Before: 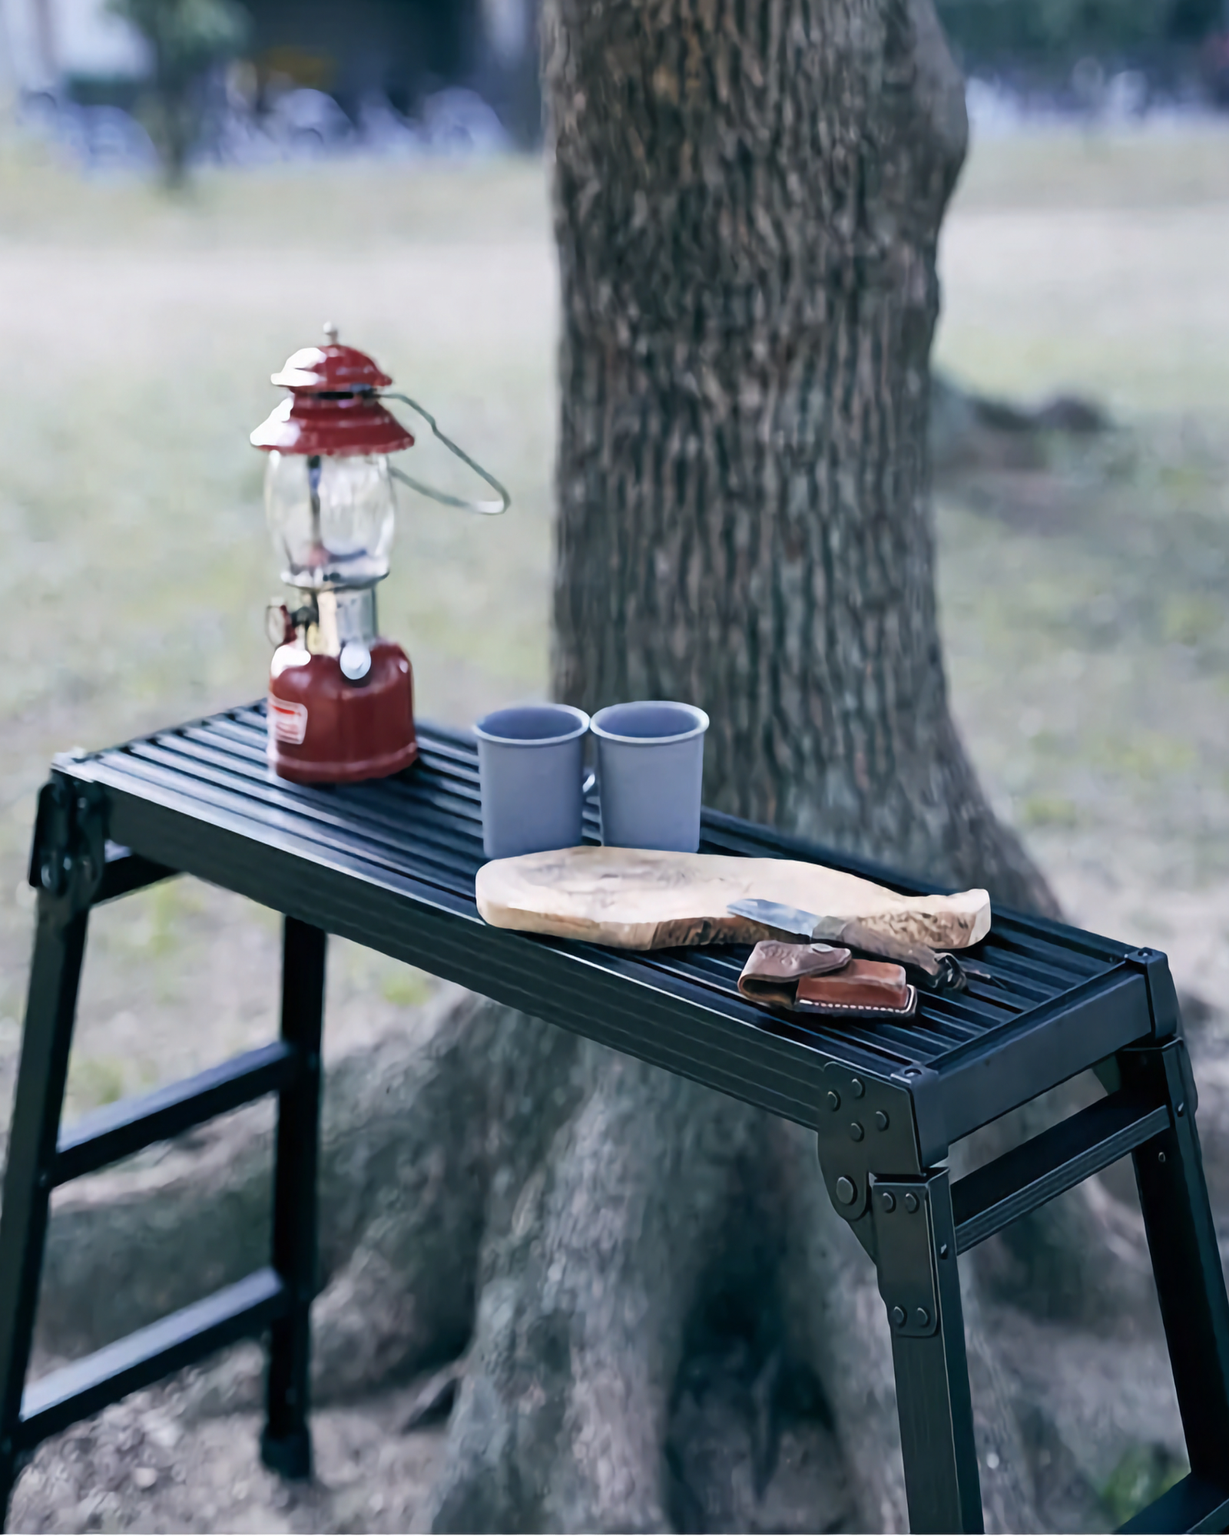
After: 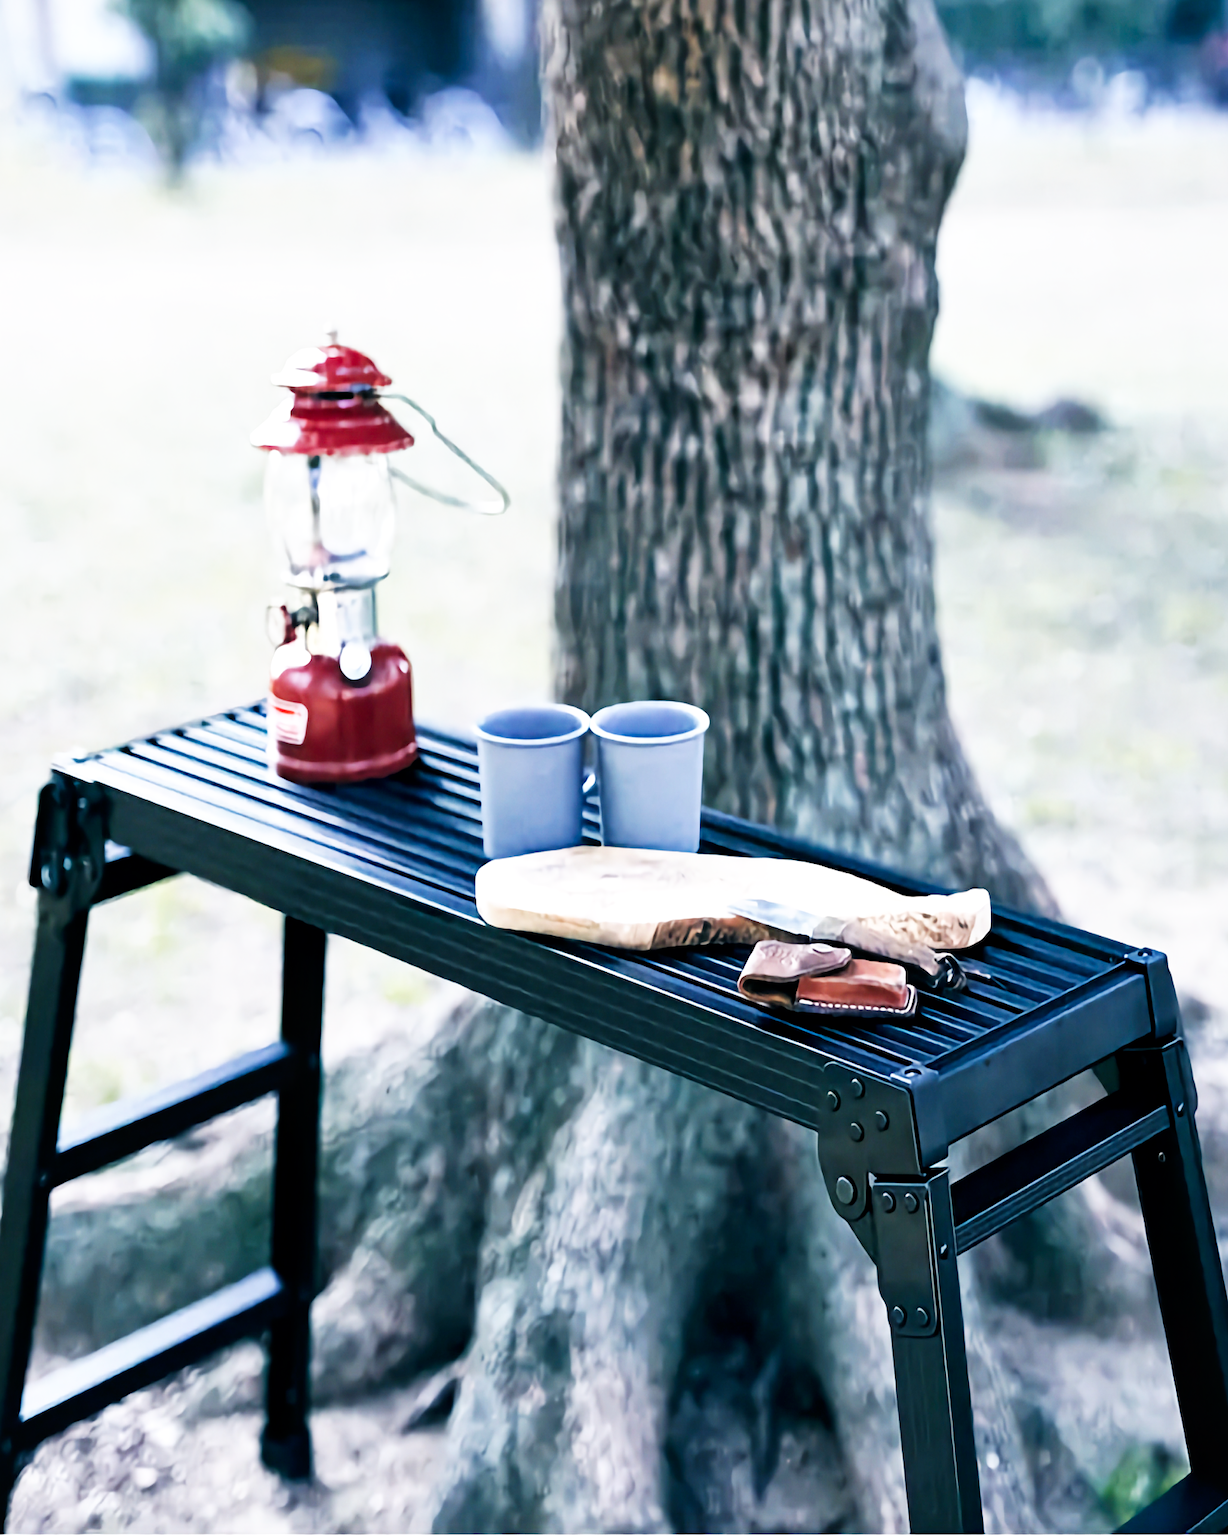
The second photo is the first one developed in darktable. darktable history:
base curve: curves: ch0 [(0, 0) (0.007, 0.004) (0.027, 0.03) (0.046, 0.07) (0.207, 0.54) (0.442, 0.872) (0.673, 0.972) (1, 1)], preserve colors none
local contrast: mode bilateral grid, contrast 20, coarseness 50, detail 120%, midtone range 0.2
